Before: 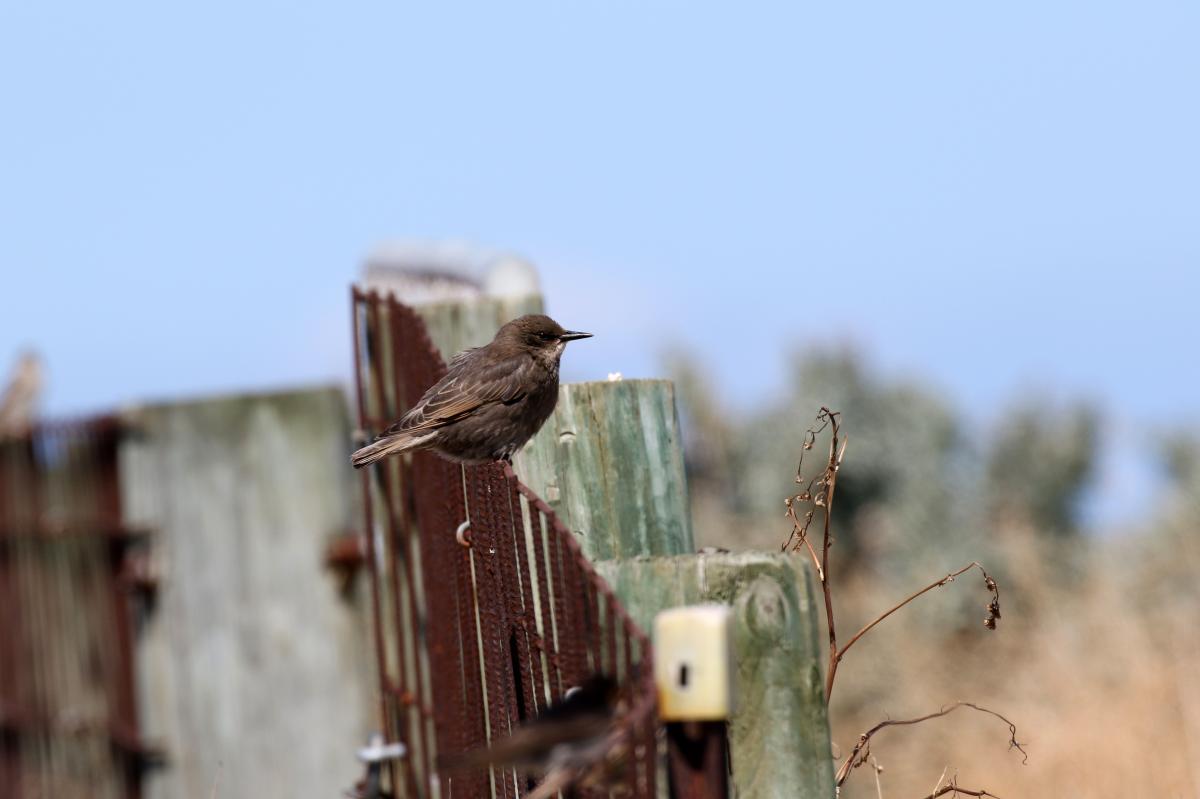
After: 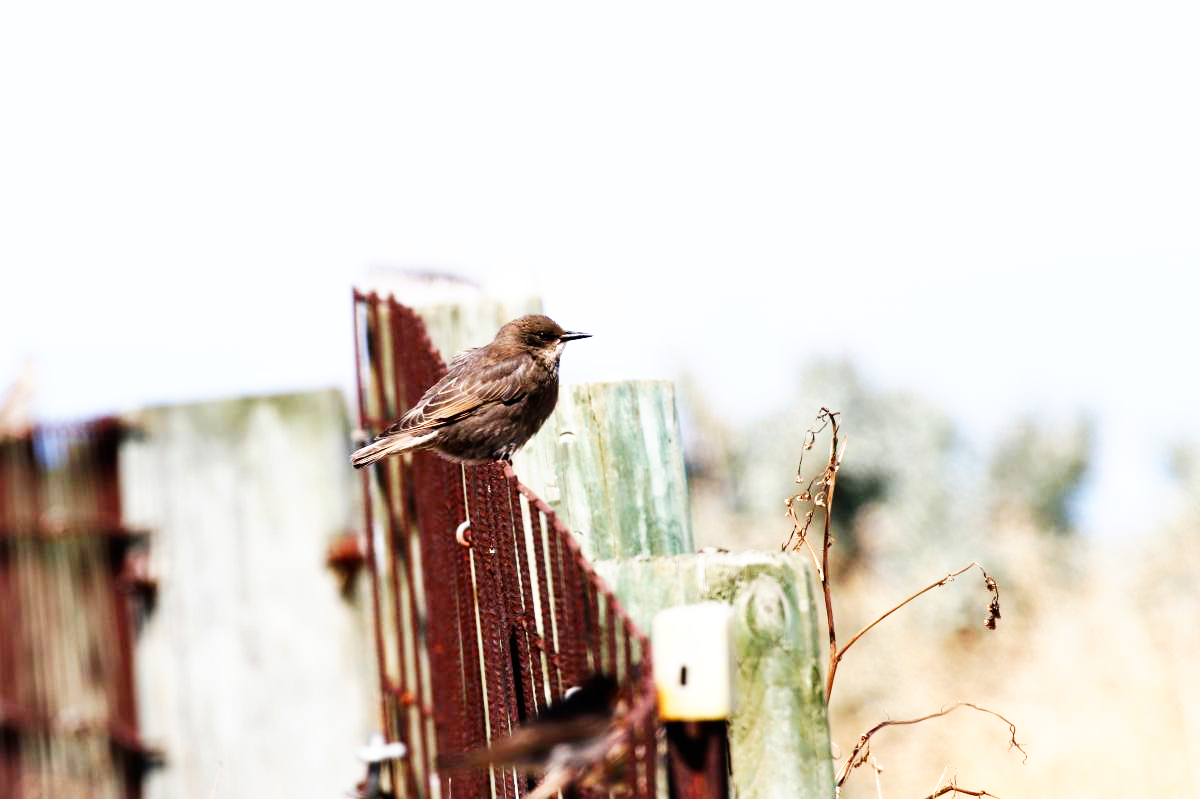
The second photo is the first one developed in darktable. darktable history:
exposure: exposure 0.351 EV, compensate highlight preservation false
base curve: curves: ch0 [(0, 0) (0.007, 0.004) (0.027, 0.03) (0.046, 0.07) (0.207, 0.54) (0.442, 0.872) (0.673, 0.972) (1, 1)], preserve colors none
